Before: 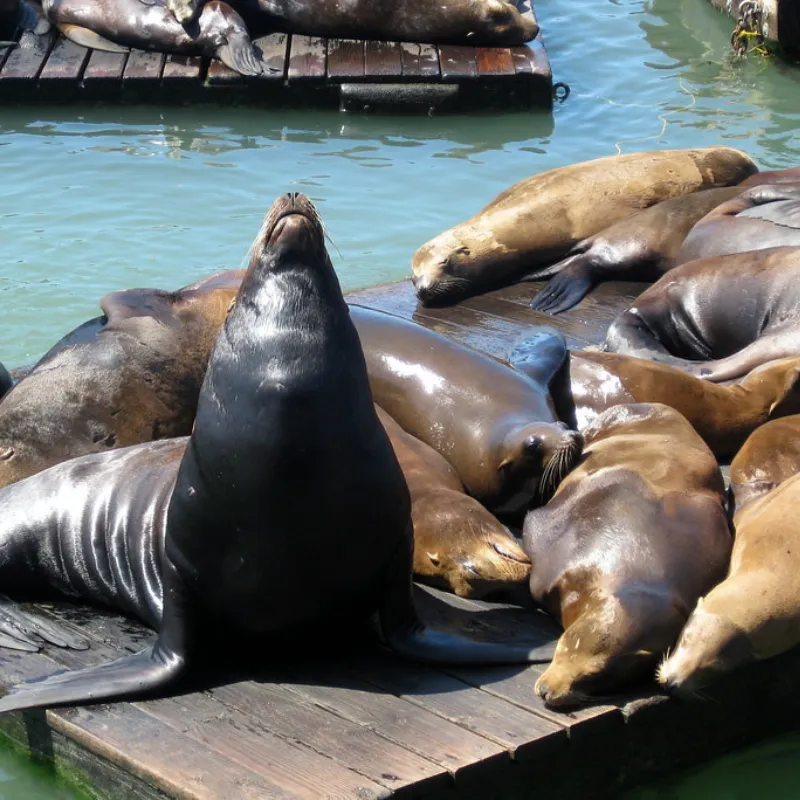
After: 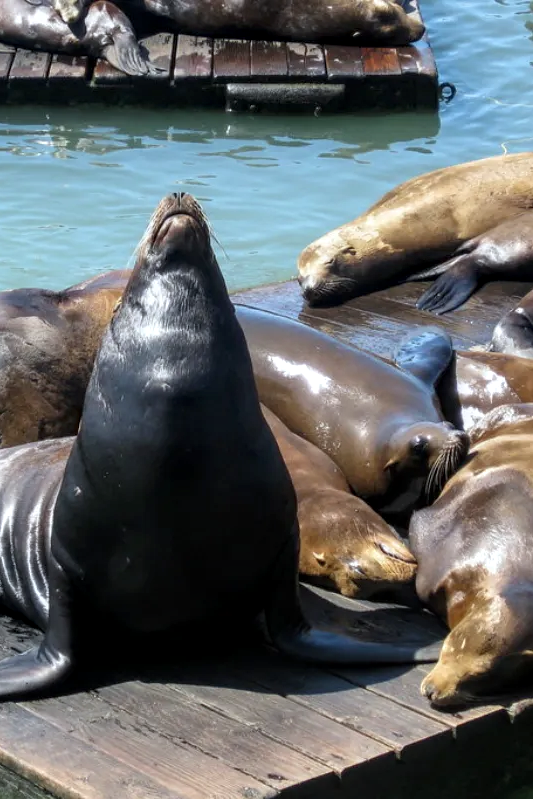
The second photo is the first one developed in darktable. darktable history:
white balance: red 0.982, blue 1.018
local contrast: detail 130%
crop and rotate: left 14.292%, right 19.041%
